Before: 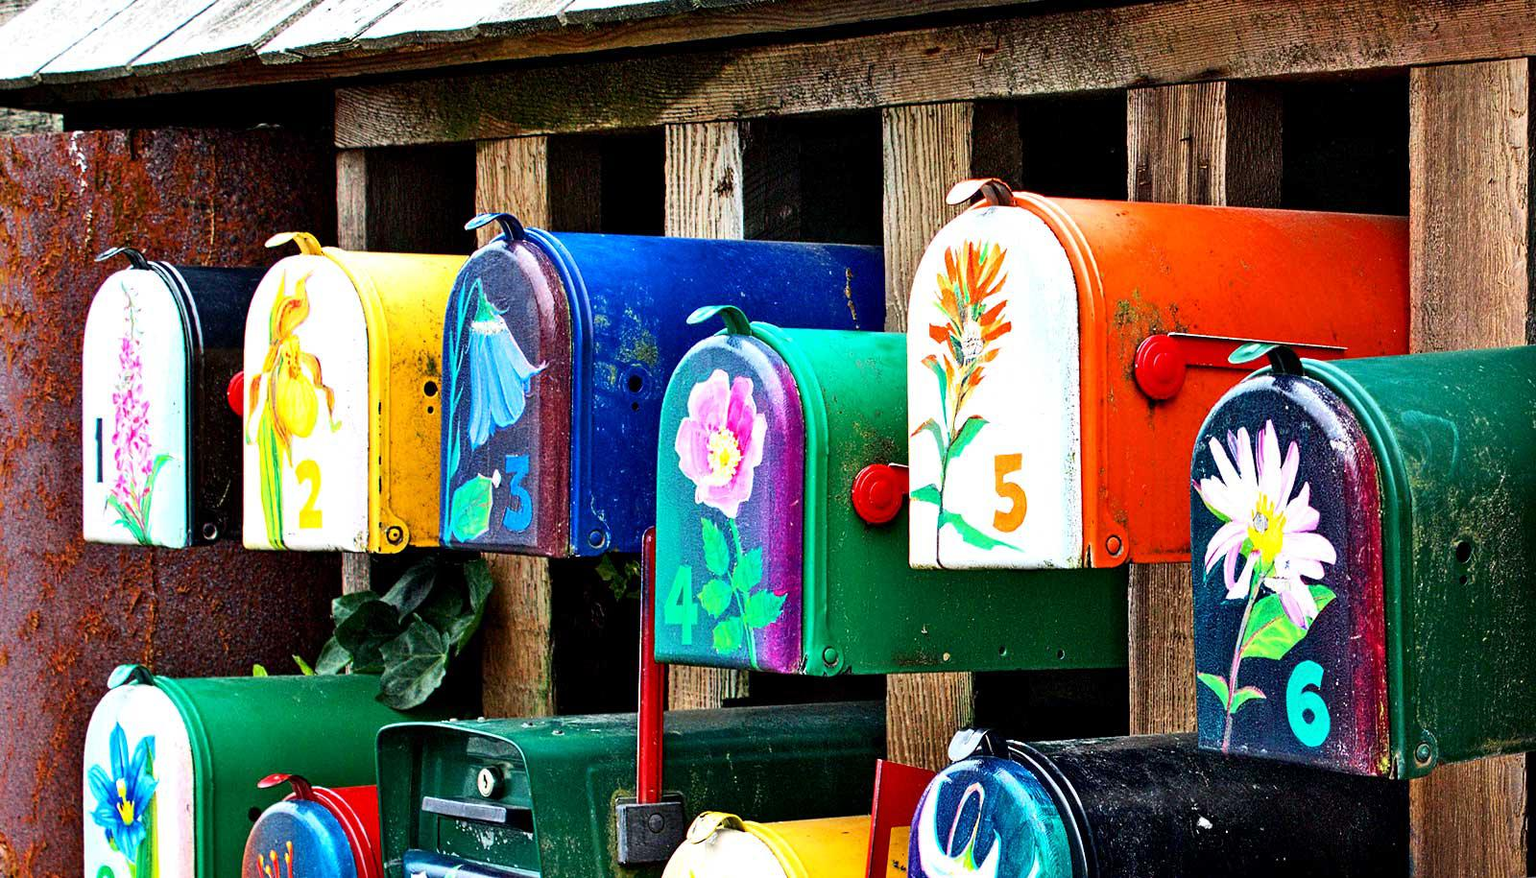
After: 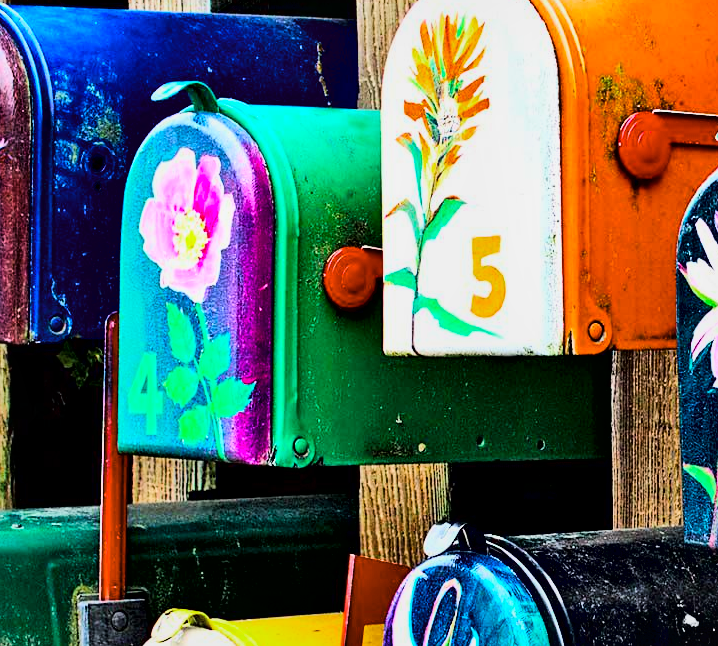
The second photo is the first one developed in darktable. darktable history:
crop: left 35.273%, top 25.943%, right 19.823%, bottom 3.392%
local contrast: mode bilateral grid, contrast 25, coarseness 60, detail 151%, midtone range 0.2
color zones: curves: ch1 [(0.113, 0.438) (0.75, 0.5)]; ch2 [(0.12, 0.526) (0.75, 0.5)]
color balance rgb: shadows lift › chroma 1.014%, shadows lift › hue 215.03°, perceptual saturation grading › global saturation 33.984%
tone curve: curves: ch0 [(0, 0.017) (0.091, 0.04) (0.296, 0.276) (0.439, 0.482) (0.64, 0.729) (0.785, 0.817) (0.995, 0.917)]; ch1 [(0, 0) (0.384, 0.365) (0.463, 0.447) (0.486, 0.474) (0.503, 0.497) (0.526, 0.52) (0.555, 0.564) (0.578, 0.589) (0.638, 0.66) (0.766, 0.773) (1, 1)]; ch2 [(0, 0) (0.374, 0.344) (0.446, 0.443) (0.501, 0.509) (0.528, 0.522) (0.569, 0.593) (0.61, 0.646) (0.666, 0.688) (1, 1)], color space Lab, linked channels, preserve colors none
